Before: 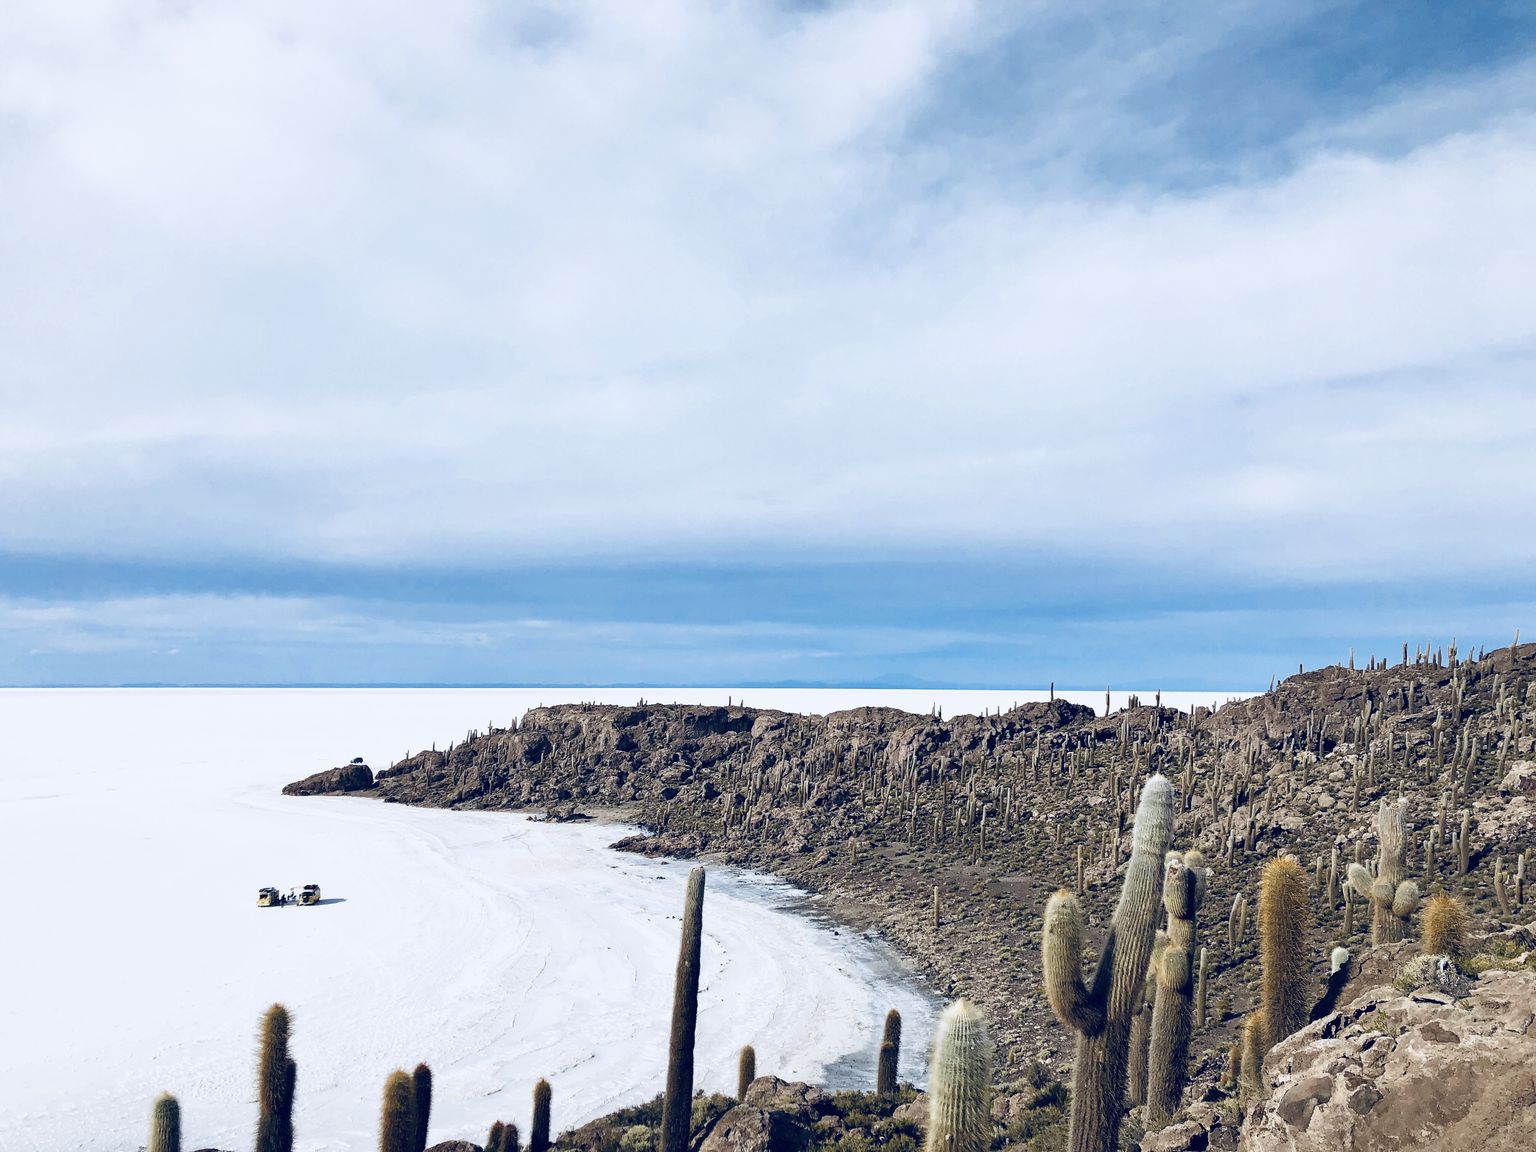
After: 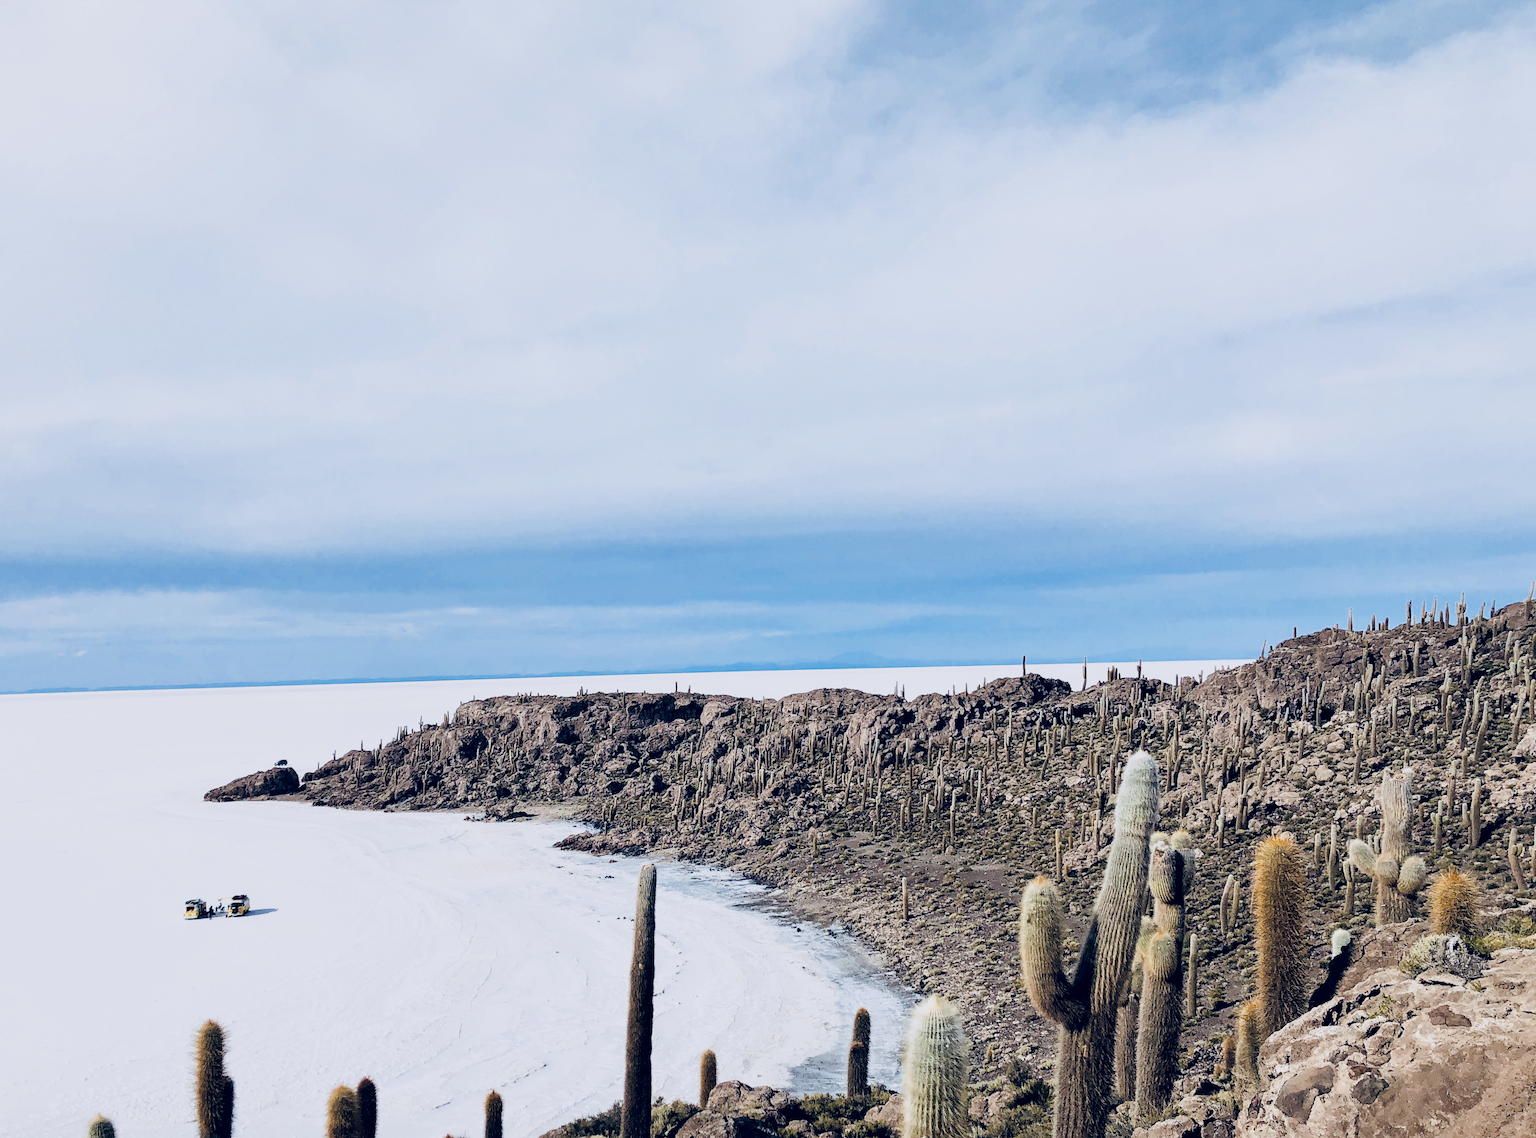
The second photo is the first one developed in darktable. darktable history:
white balance: red 1.004, blue 1.024
rotate and perspective: lens shift (vertical) 0.048, lens shift (horizontal) -0.024, automatic cropping off
exposure: exposure 0.2 EV, compensate highlight preservation false
crop and rotate: angle 1.96°, left 5.673%, top 5.673%
filmic rgb: black relative exposure -7.65 EV, white relative exposure 4.56 EV, hardness 3.61
tone equalizer: -8 EV -0.417 EV, -7 EV -0.389 EV, -6 EV -0.333 EV, -5 EV -0.222 EV, -3 EV 0.222 EV, -2 EV 0.333 EV, -1 EV 0.389 EV, +0 EV 0.417 EV, edges refinement/feathering 500, mask exposure compensation -1.57 EV, preserve details no
local contrast: highlights 100%, shadows 100%, detail 120%, midtone range 0.2
